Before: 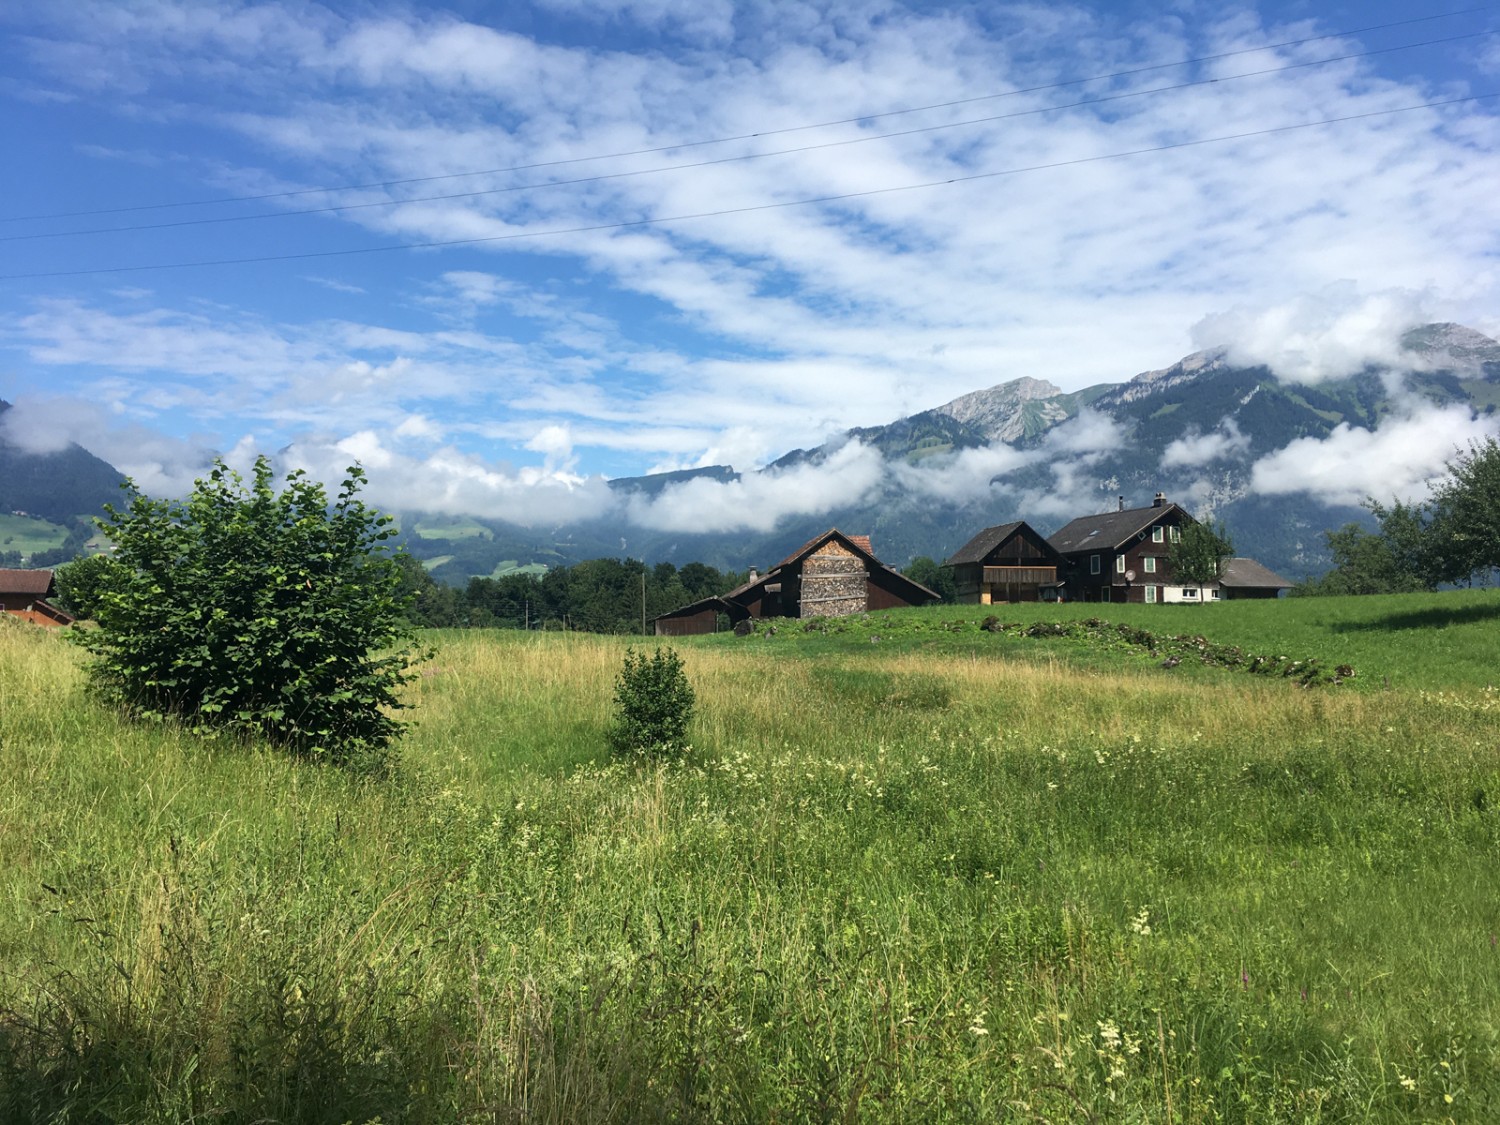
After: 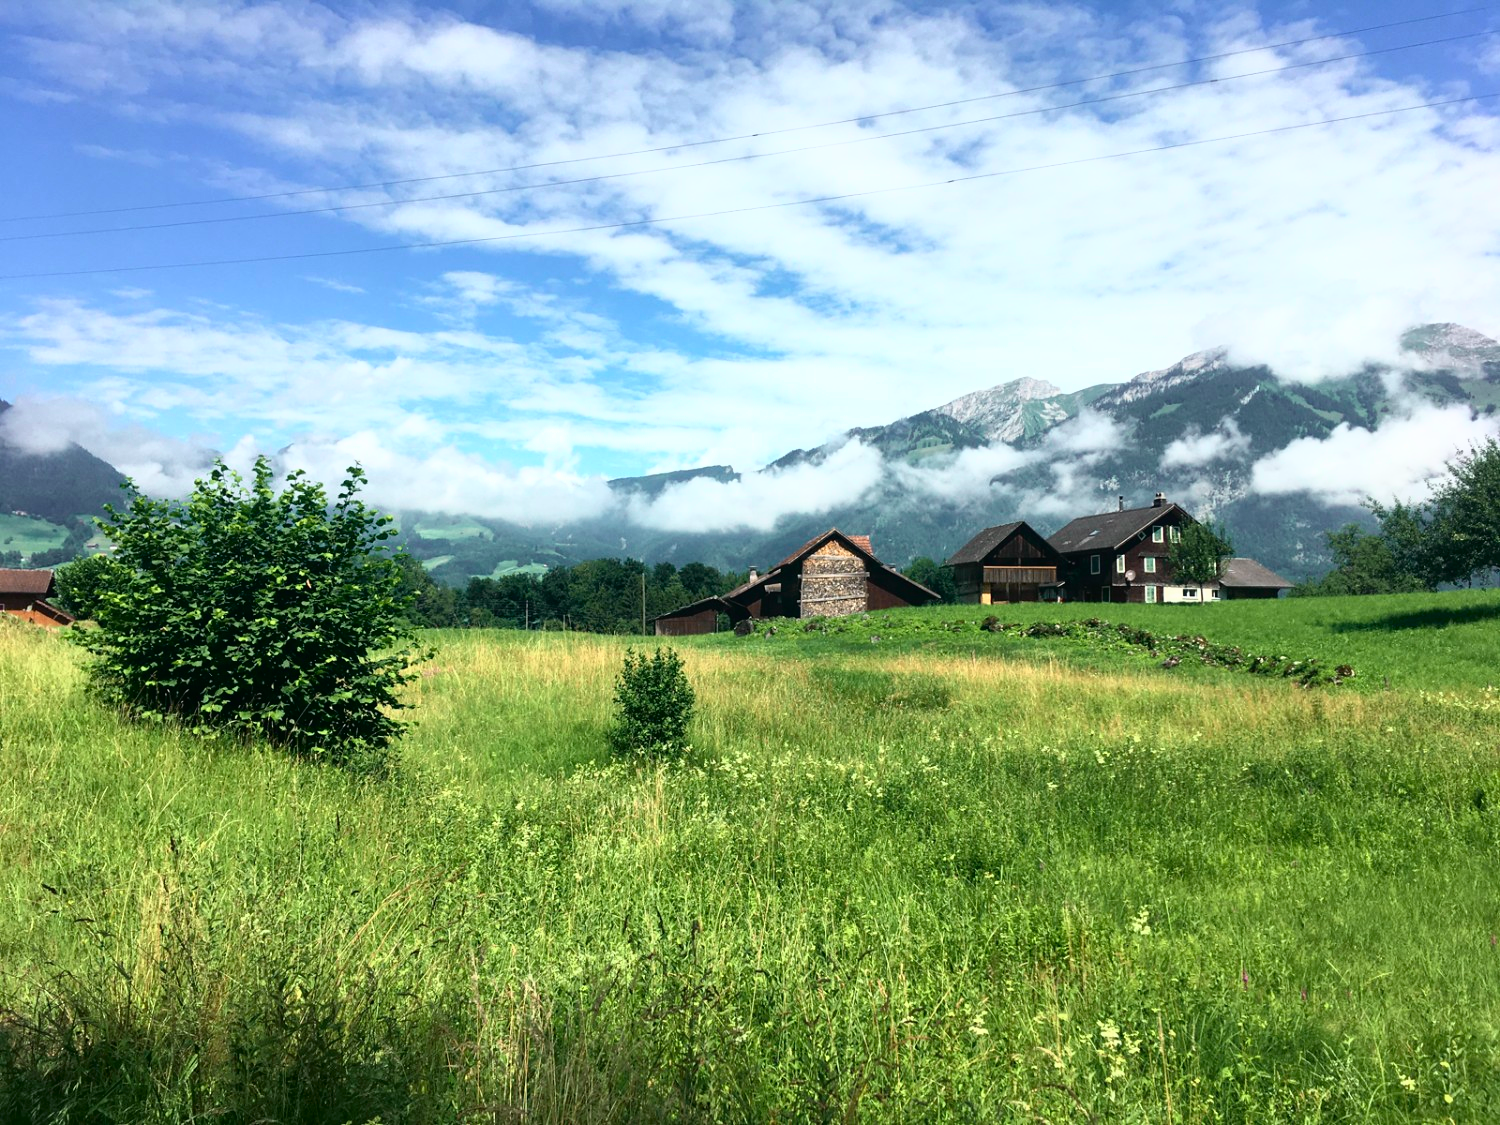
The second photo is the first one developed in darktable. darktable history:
tone curve: curves: ch0 [(0, 0.012) (0.031, 0.02) (0.12, 0.083) (0.198, 0.18) (0.261, 0.267) (0.415, 0.464) (0.525, 0.615) (0.67, 0.782) (0.777, 0.915) (0.915, 0.983) (0.999, 0.996)]; ch1 [(0, 0) (0.23, 0.209) (0.343, 0.331) (0.469, 0.443) (0.502, 0.502) (0.527, 0.534) (0.55, 0.561) (0.632, 0.663) (0.735, 0.754) (1, 1)]; ch2 [(0, 0) (0.249, 0.216) (0.352, 0.348) (0.424, 0.442) (0.476, 0.482) (0.499, 0.502) (0.517, 0.516) (0.532, 0.544) (0.558, 0.574) (0.596, 0.626) (0.726, 0.751) (0.82, 0.796) (0.998, 0.928)], color space Lab, independent channels, preserve colors none
